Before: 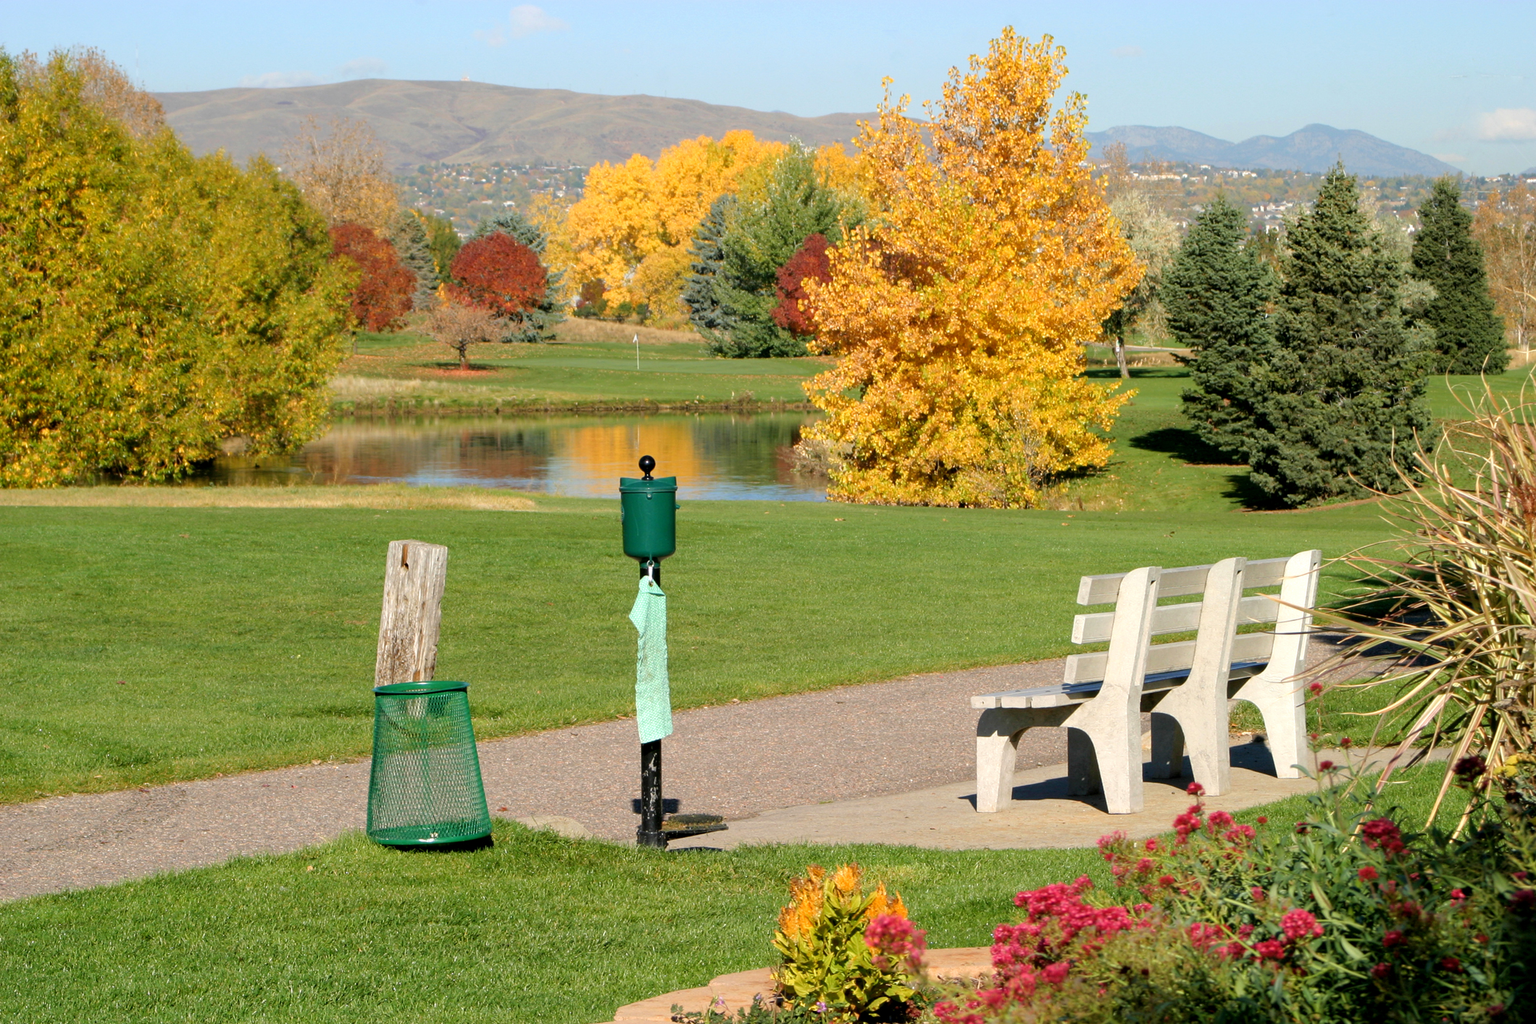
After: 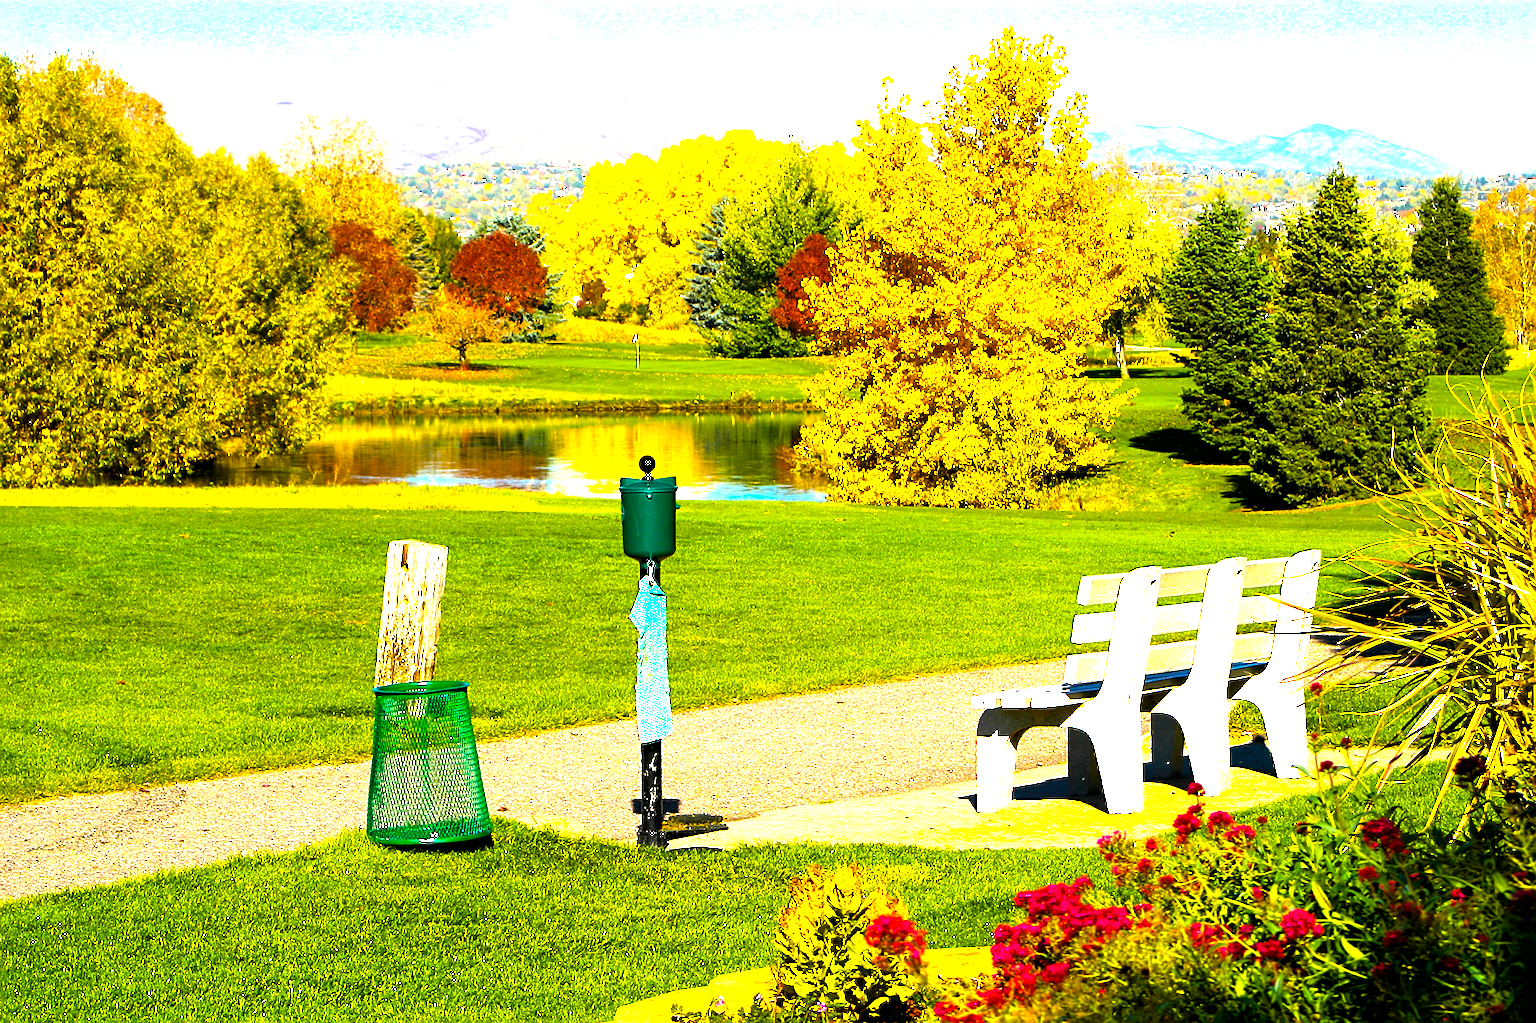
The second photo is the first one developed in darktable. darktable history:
sharpen: on, module defaults
color balance rgb: linear chroma grading › shadows -30%, linear chroma grading › global chroma 35%, perceptual saturation grading › global saturation 75%, perceptual saturation grading › shadows -30%, perceptual brilliance grading › highlights 75%, perceptual brilliance grading › shadows -30%, global vibrance 35%
base curve: preserve colors none
